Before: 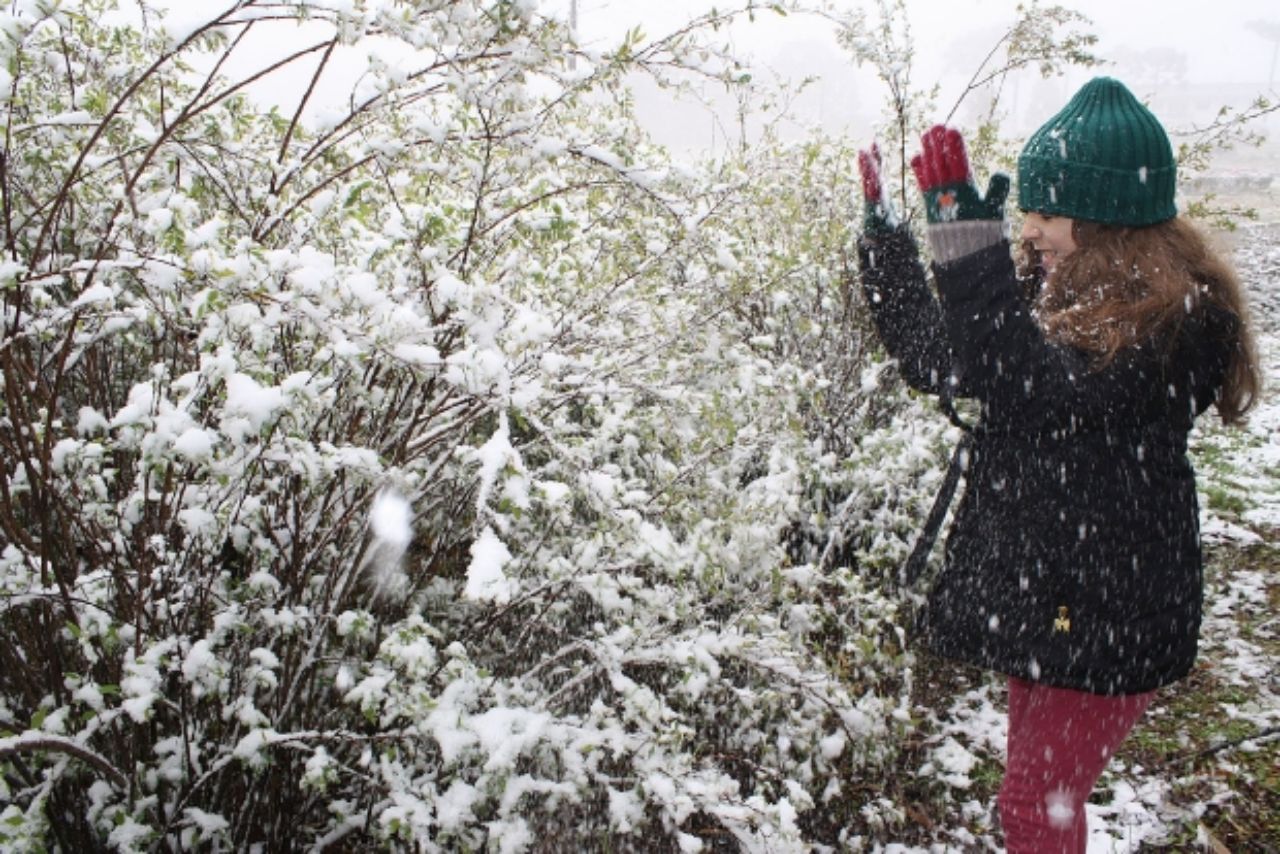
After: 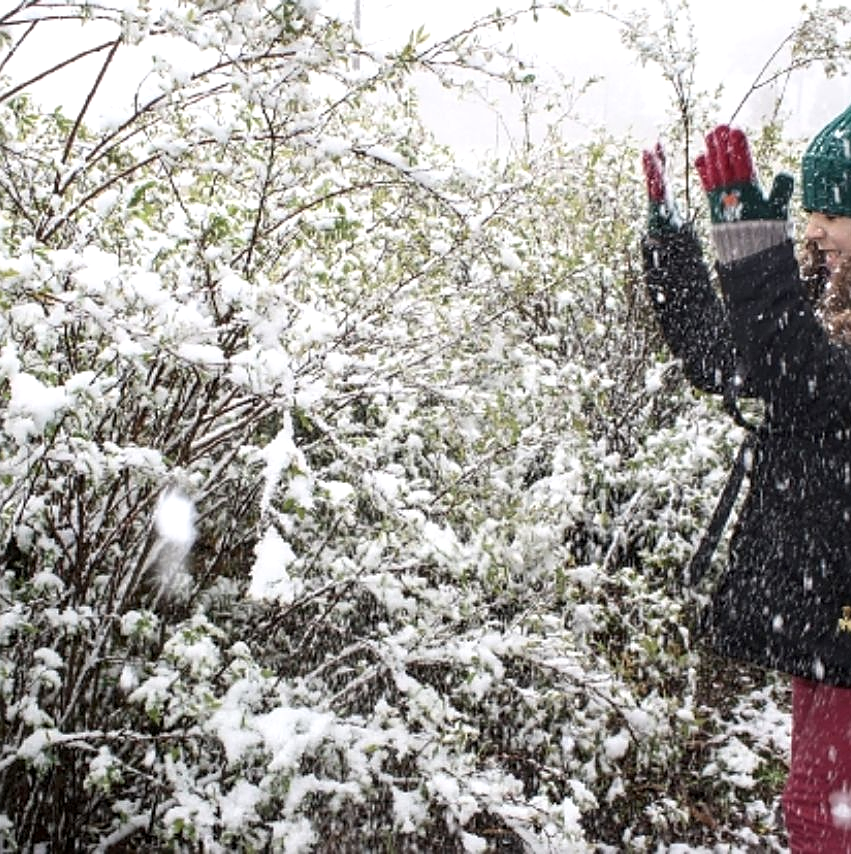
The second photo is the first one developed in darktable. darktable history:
crop: left 16.899%, right 16.556%
sharpen: on, module defaults
shadows and highlights: shadows -12.5, white point adjustment 4, highlights 28.33
local contrast: detail 130%
